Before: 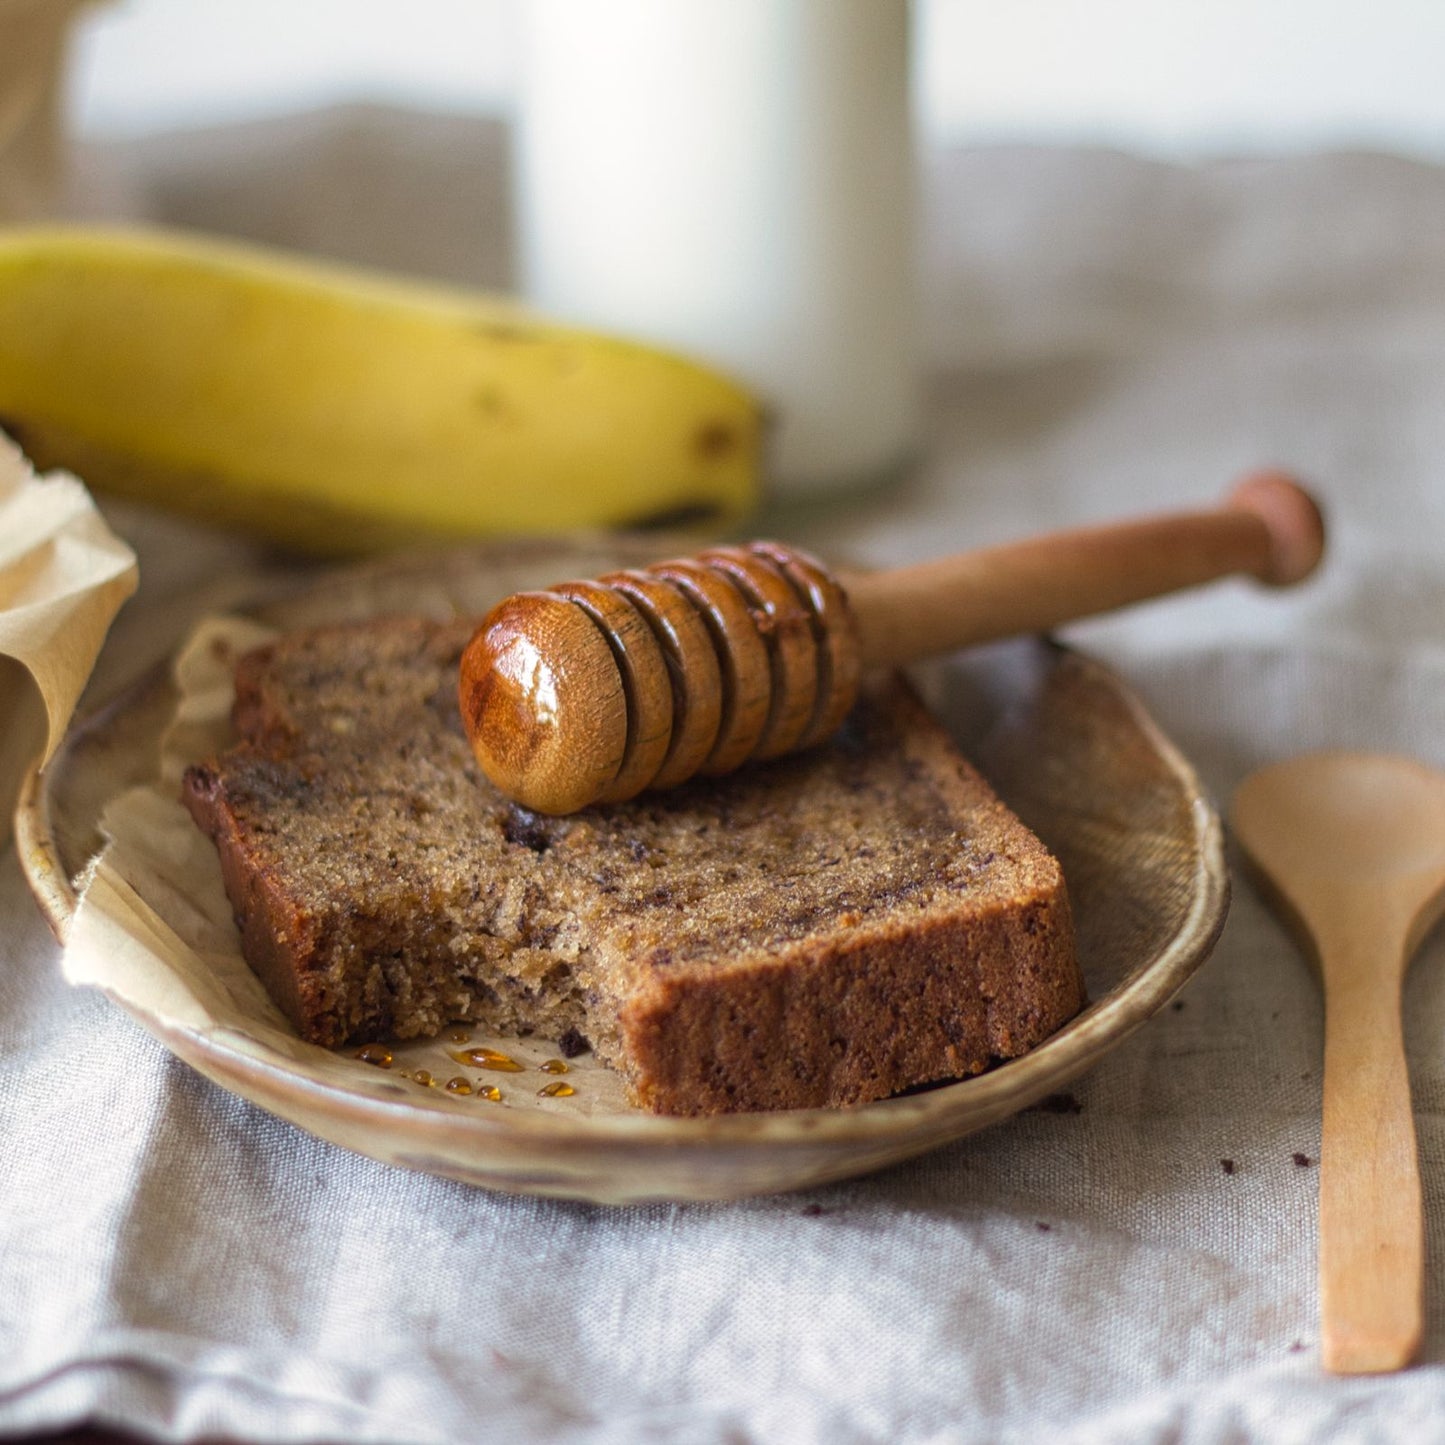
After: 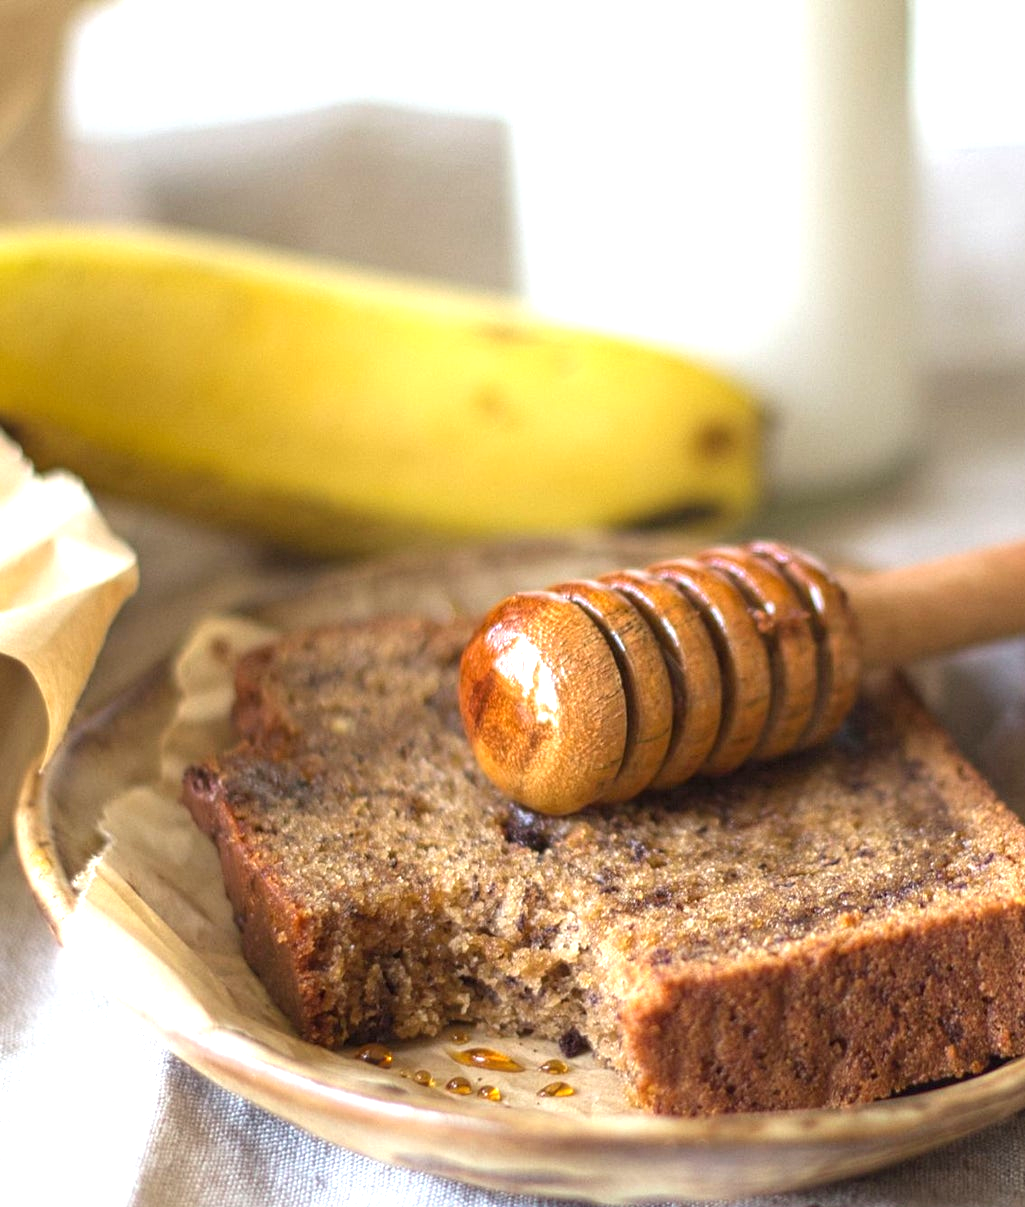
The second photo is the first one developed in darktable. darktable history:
crop: right 29.05%, bottom 16.458%
exposure: exposure 1 EV, compensate exposure bias true, compensate highlight preservation false
